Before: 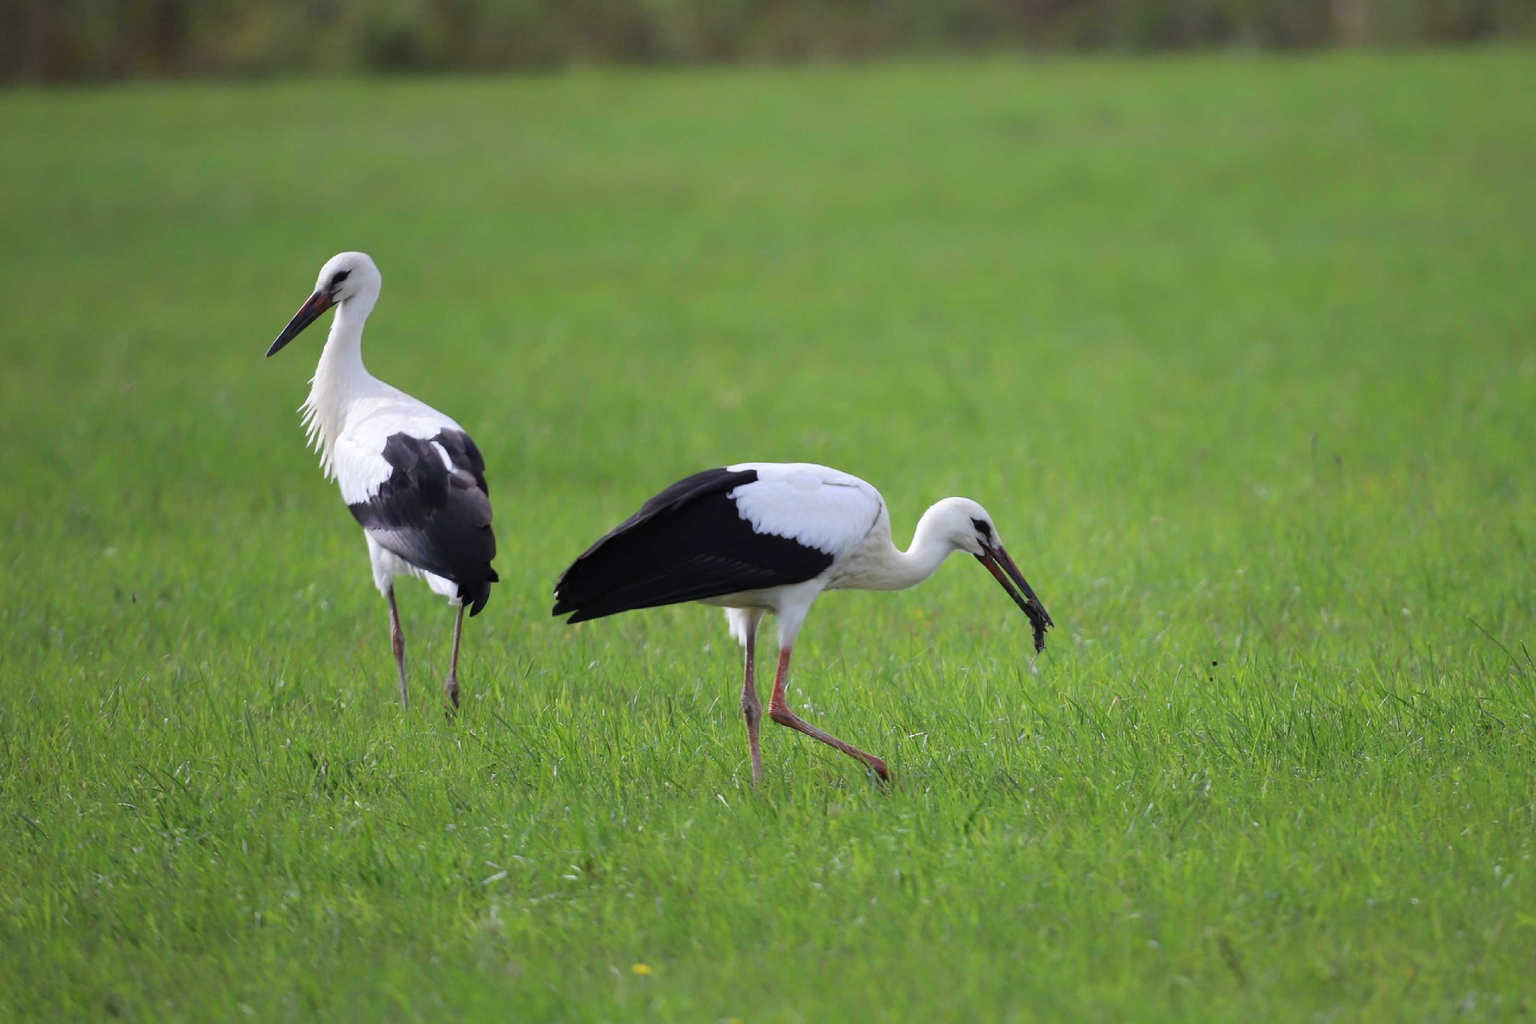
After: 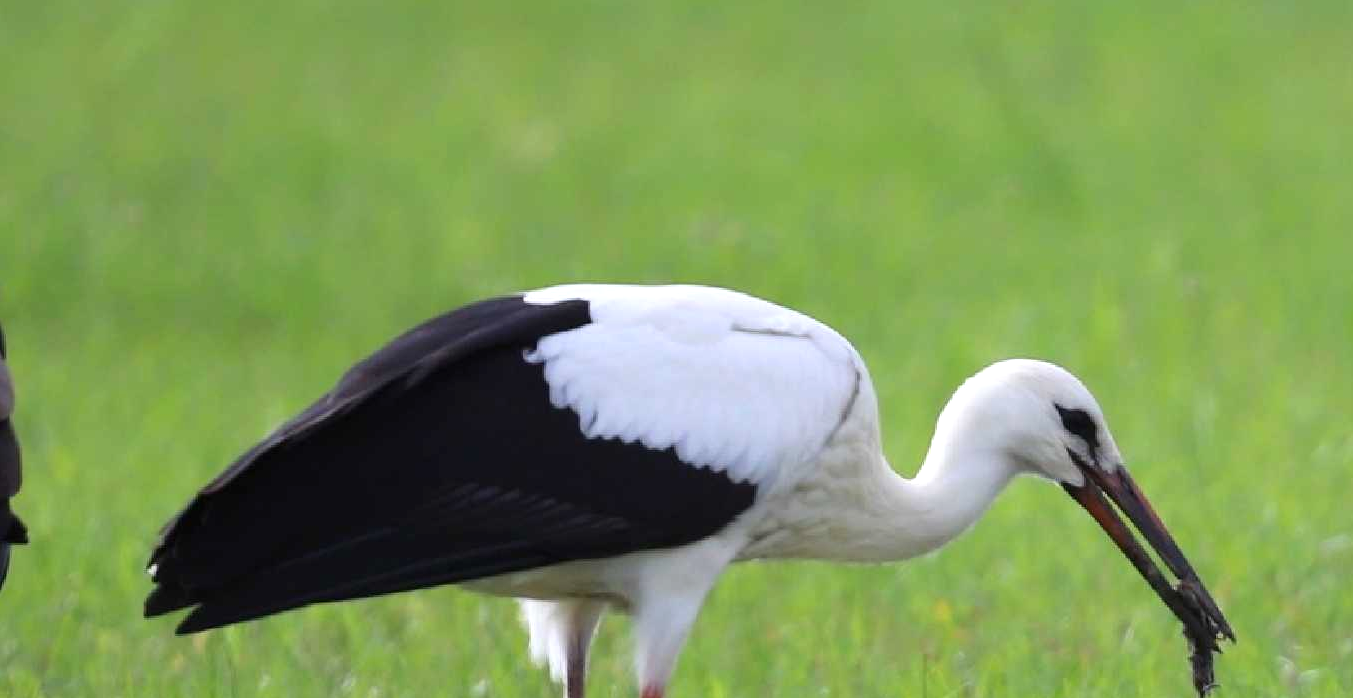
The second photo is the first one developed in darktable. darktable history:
crop: left 31.665%, top 32.432%, right 27.809%, bottom 36.182%
color zones: curves: ch1 [(0, 0.469) (0.072, 0.457) (0.243, 0.494) (0.429, 0.5) (0.571, 0.5) (0.714, 0.5) (0.857, 0.5) (1, 0.469)]; ch2 [(0, 0.499) (0.143, 0.467) (0.242, 0.436) (0.429, 0.493) (0.571, 0.5) (0.714, 0.5) (0.857, 0.5) (1, 0.499)], mix -93.73%
exposure: exposure 0.289 EV, compensate highlight preservation false
